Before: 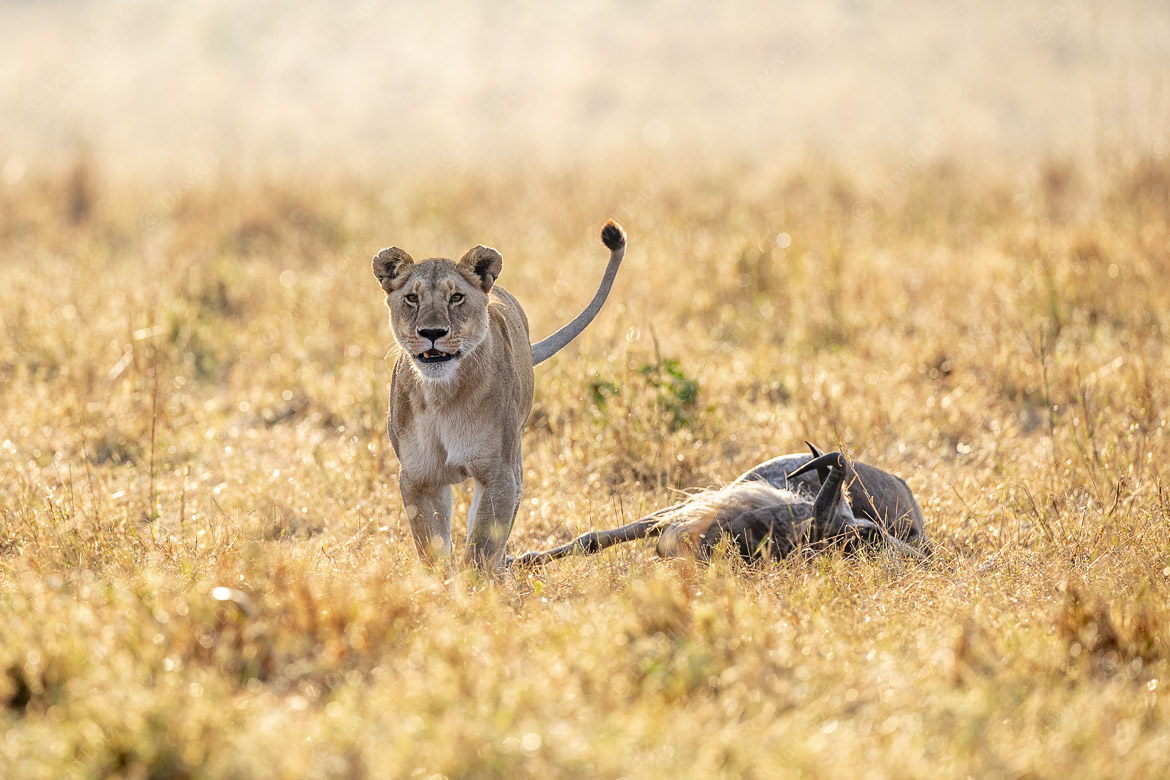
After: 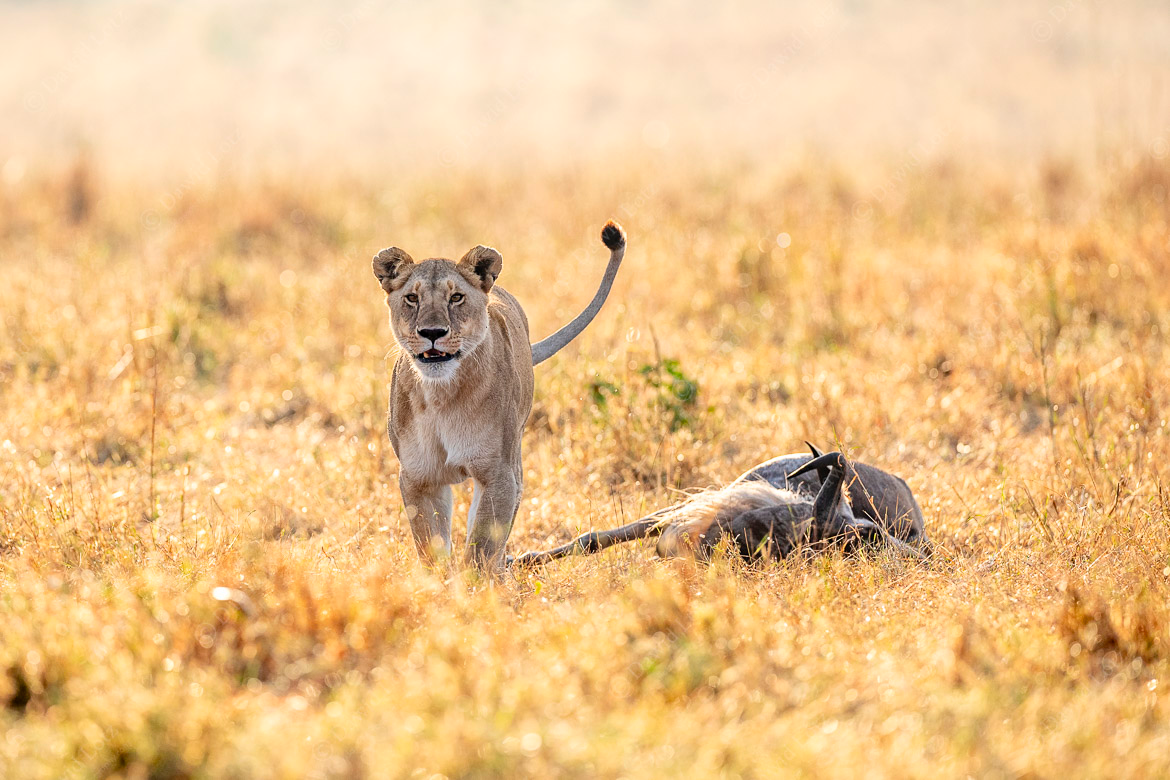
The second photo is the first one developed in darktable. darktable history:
contrast brightness saturation: contrast 0.1, brightness 0.033, saturation 0.086
